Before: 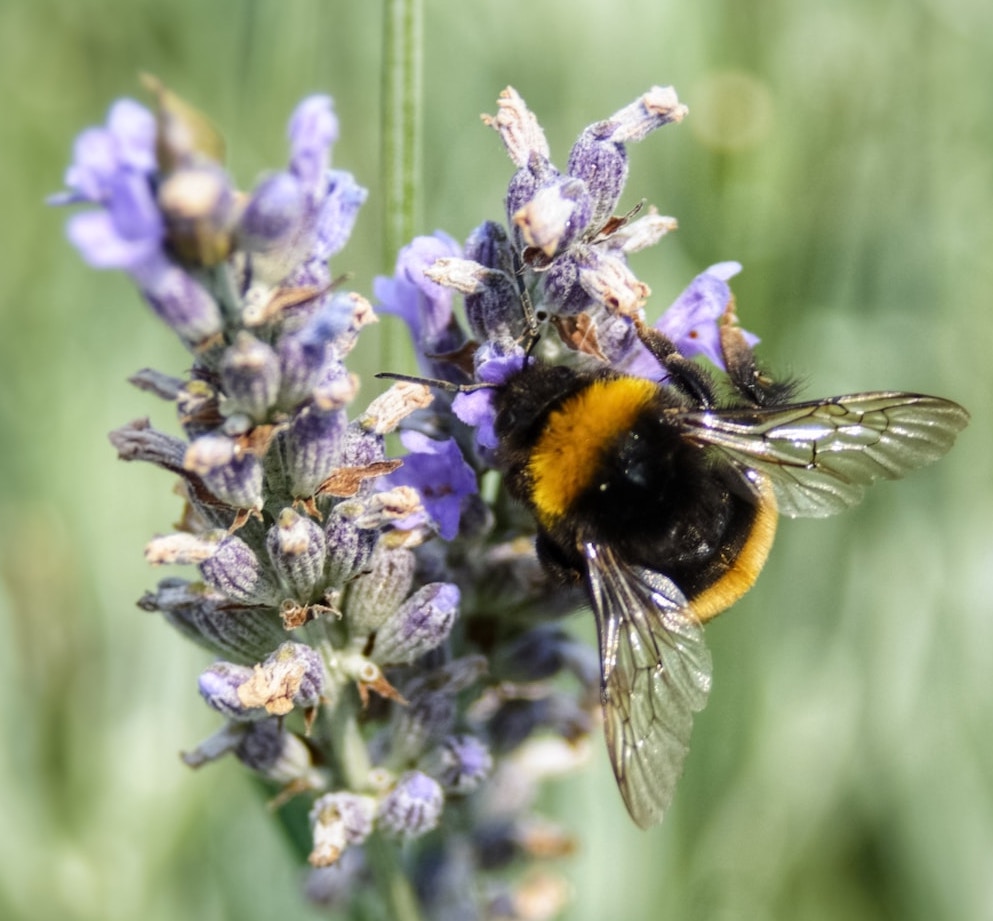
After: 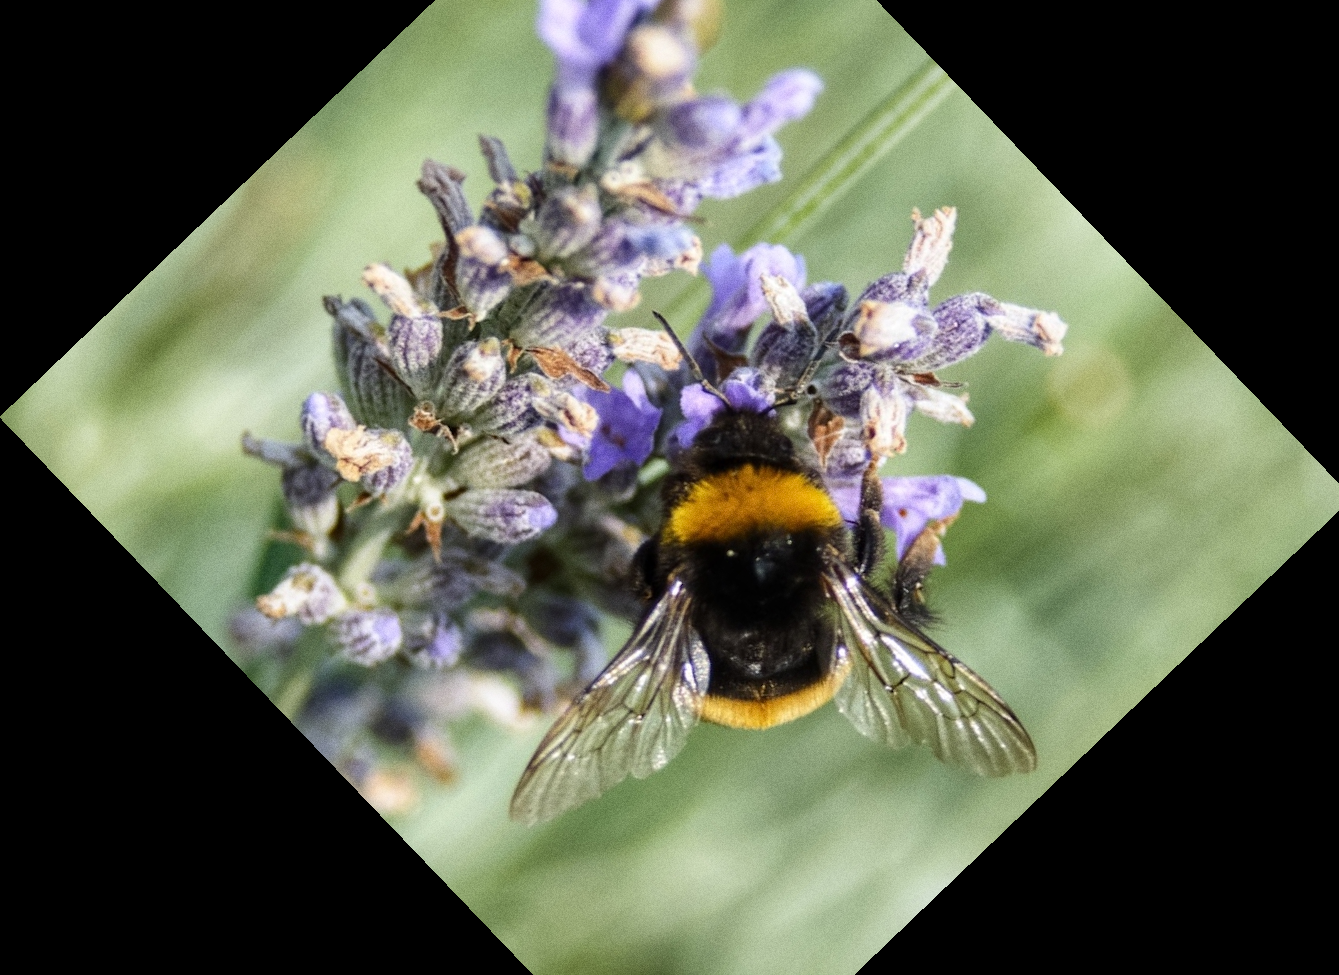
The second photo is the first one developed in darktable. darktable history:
crop and rotate: angle -46.26°, top 16.234%, right 0.912%, bottom 11.704%
grain: coarseness 0.09 ISO
